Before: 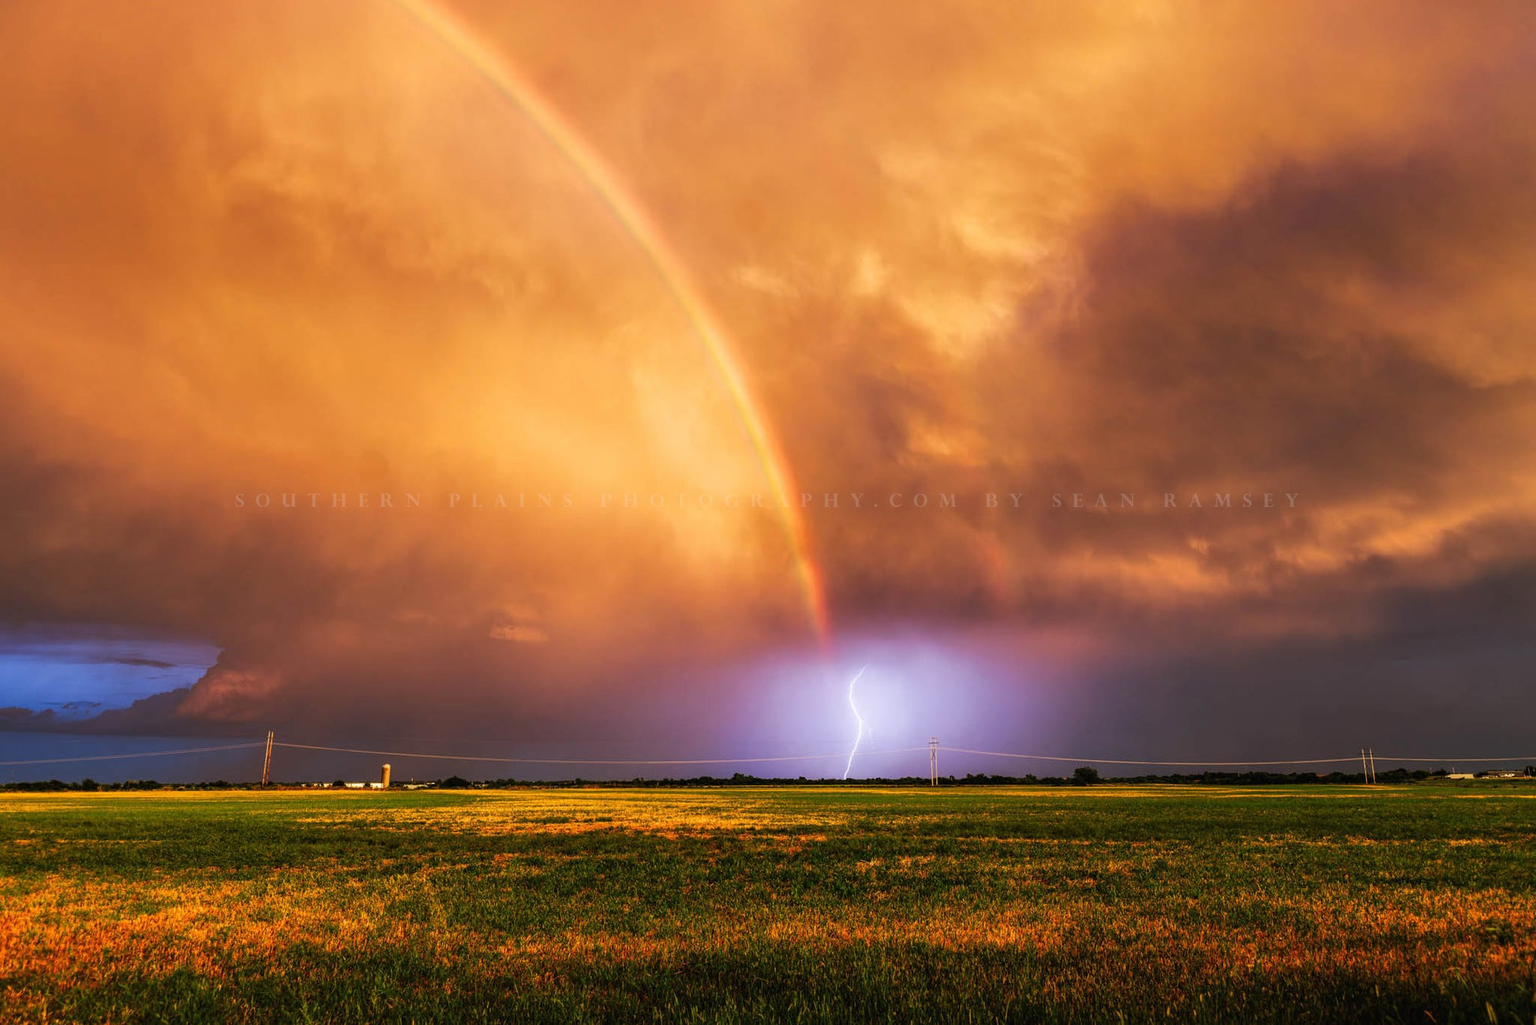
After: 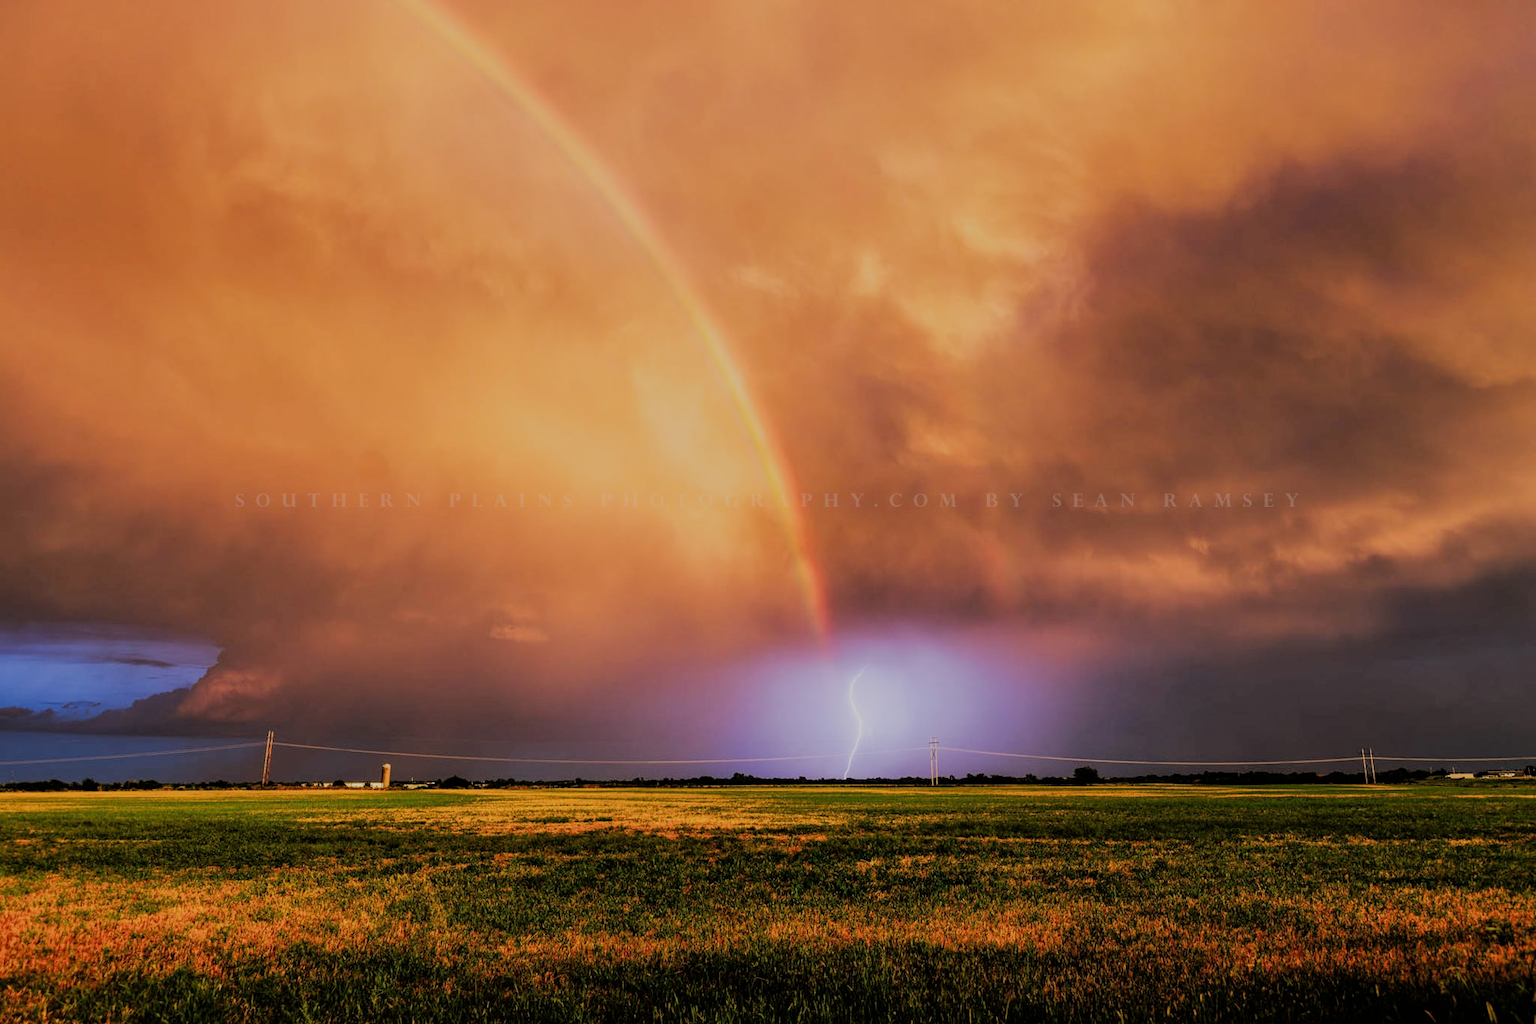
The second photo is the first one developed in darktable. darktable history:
filmic rgb: black relative exposure -6.89 EV, white relative exposure 5.88 EV, hardness 2.68
